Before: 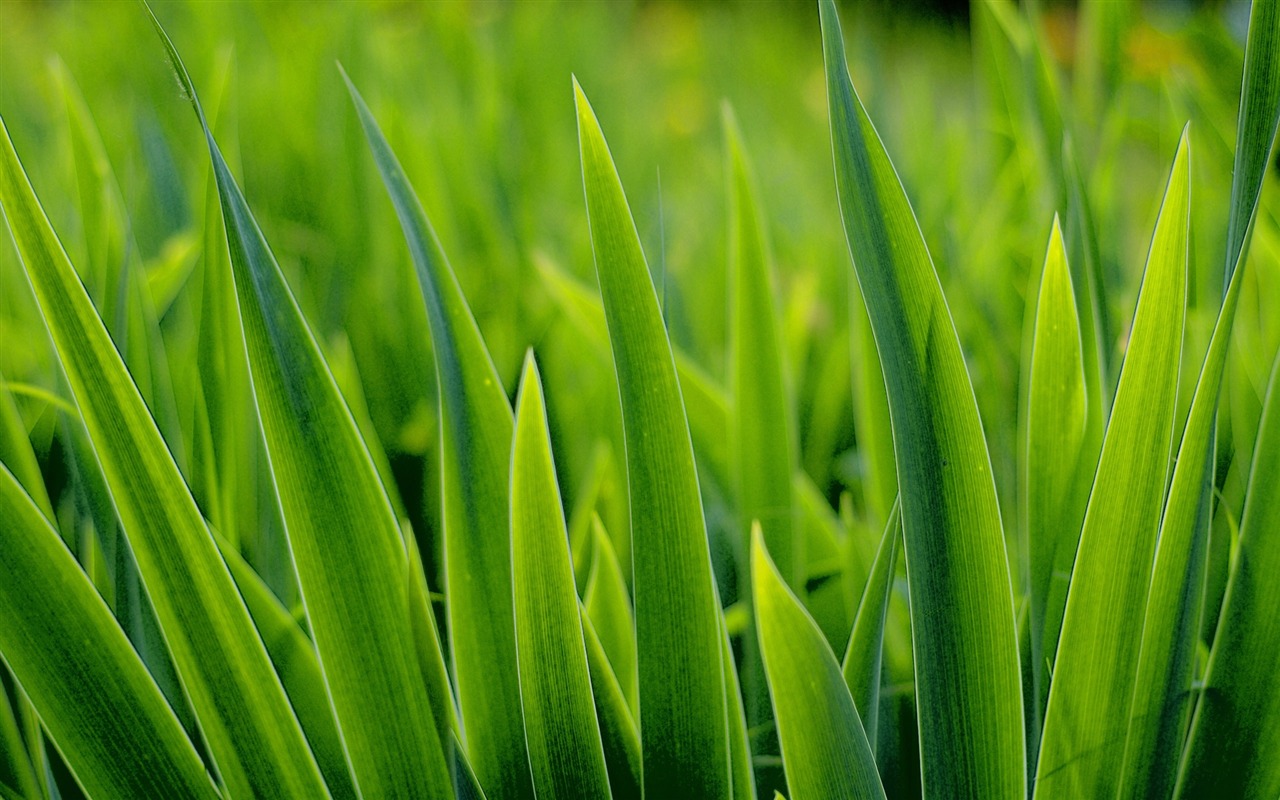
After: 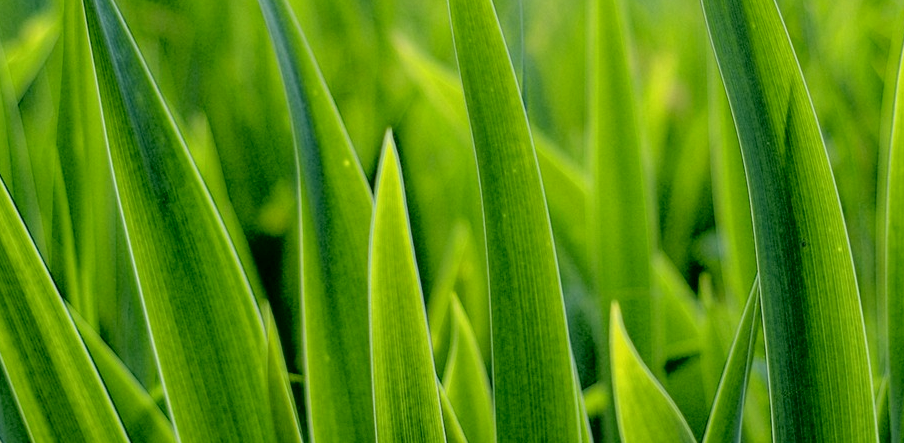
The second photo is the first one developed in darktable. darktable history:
exposure: black level correction 0.005, exposure 0.004 EV, compensate highlight preservation false
crop: left 11.073%, top 27.375%, right 18.276%, bottom 17.164%
local contrast: on, module defaults
